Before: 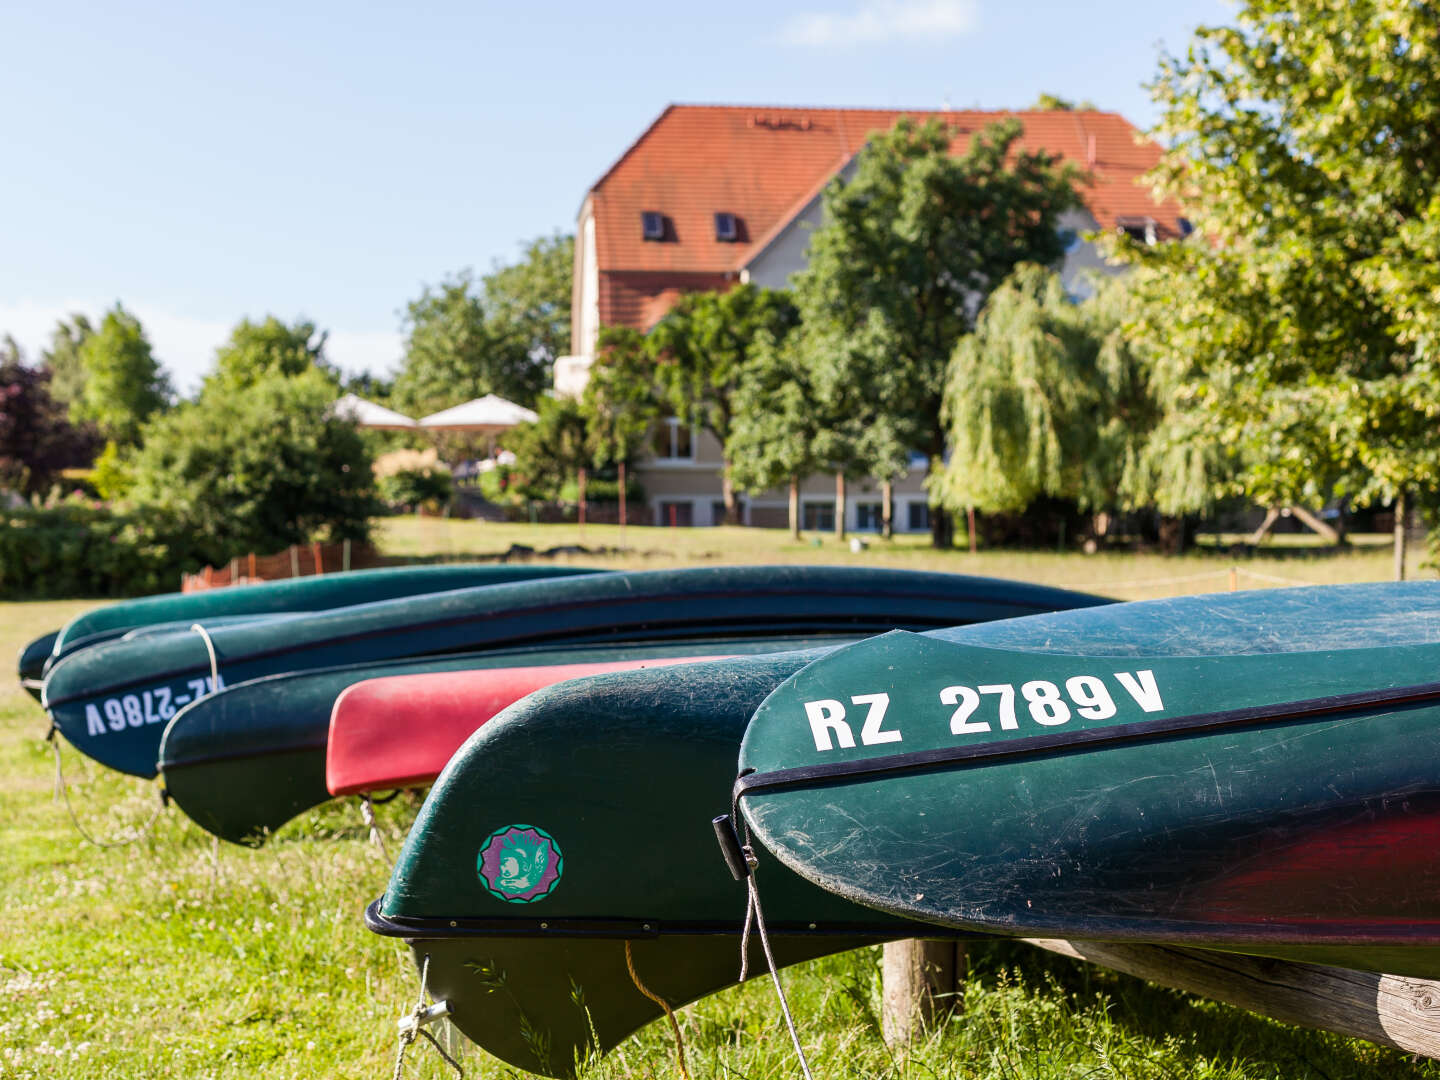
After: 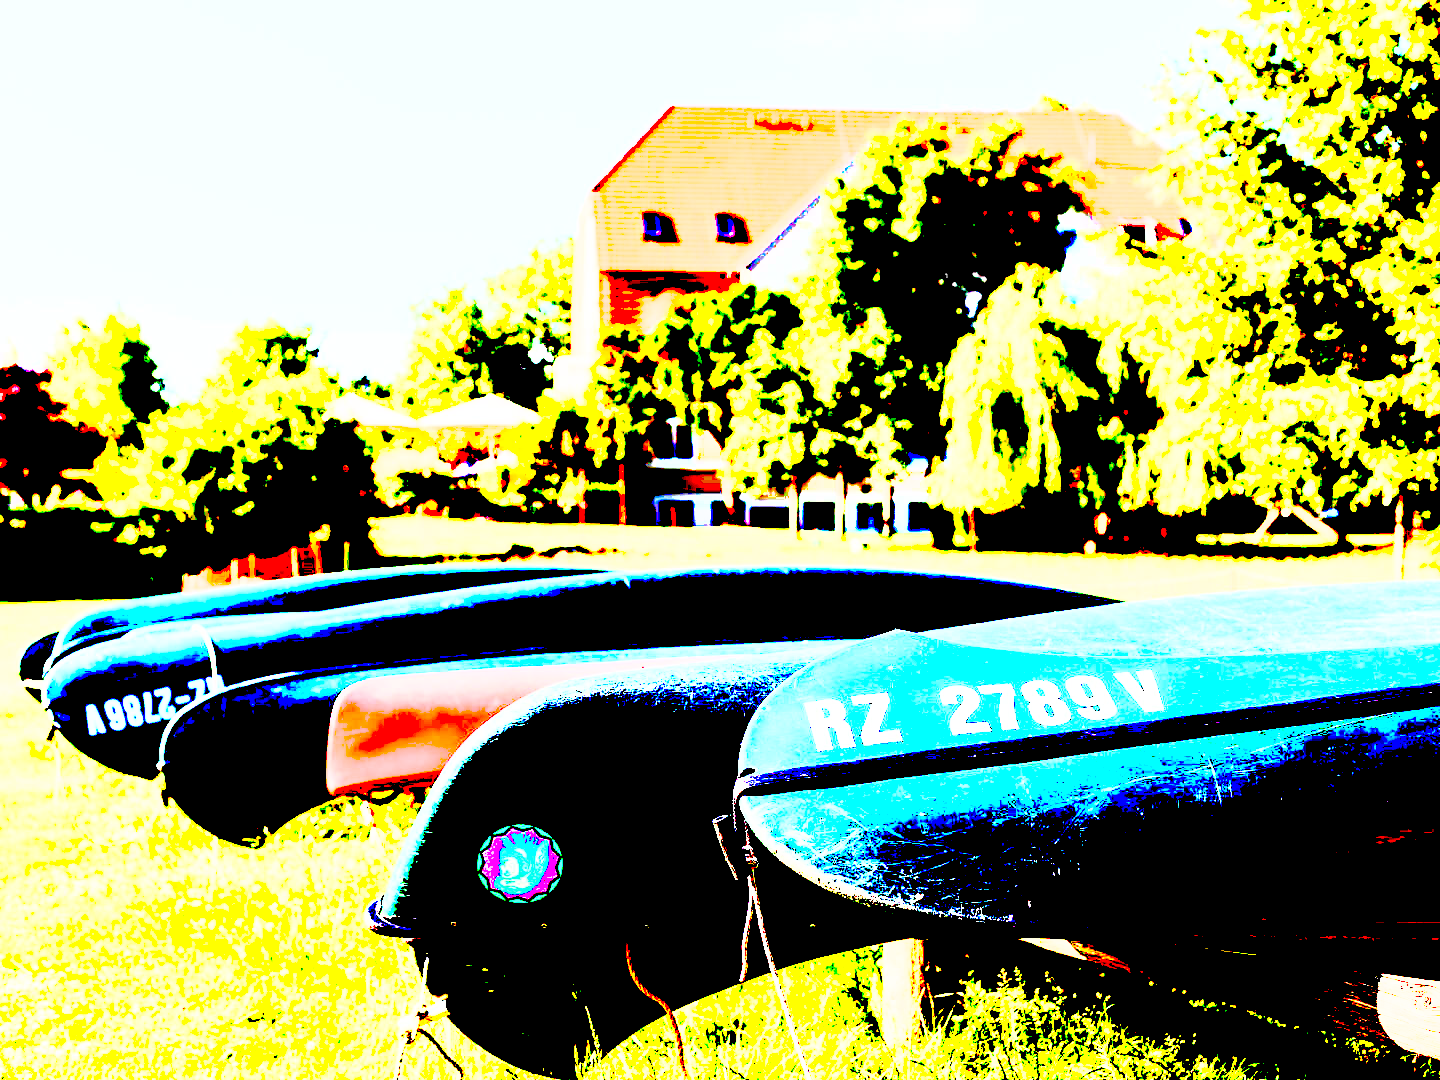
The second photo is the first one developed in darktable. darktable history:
exposure: black level correction 0.1, exposure 3 EV, compensate highlight preservation false
shadows and highlights: on, module defaults
